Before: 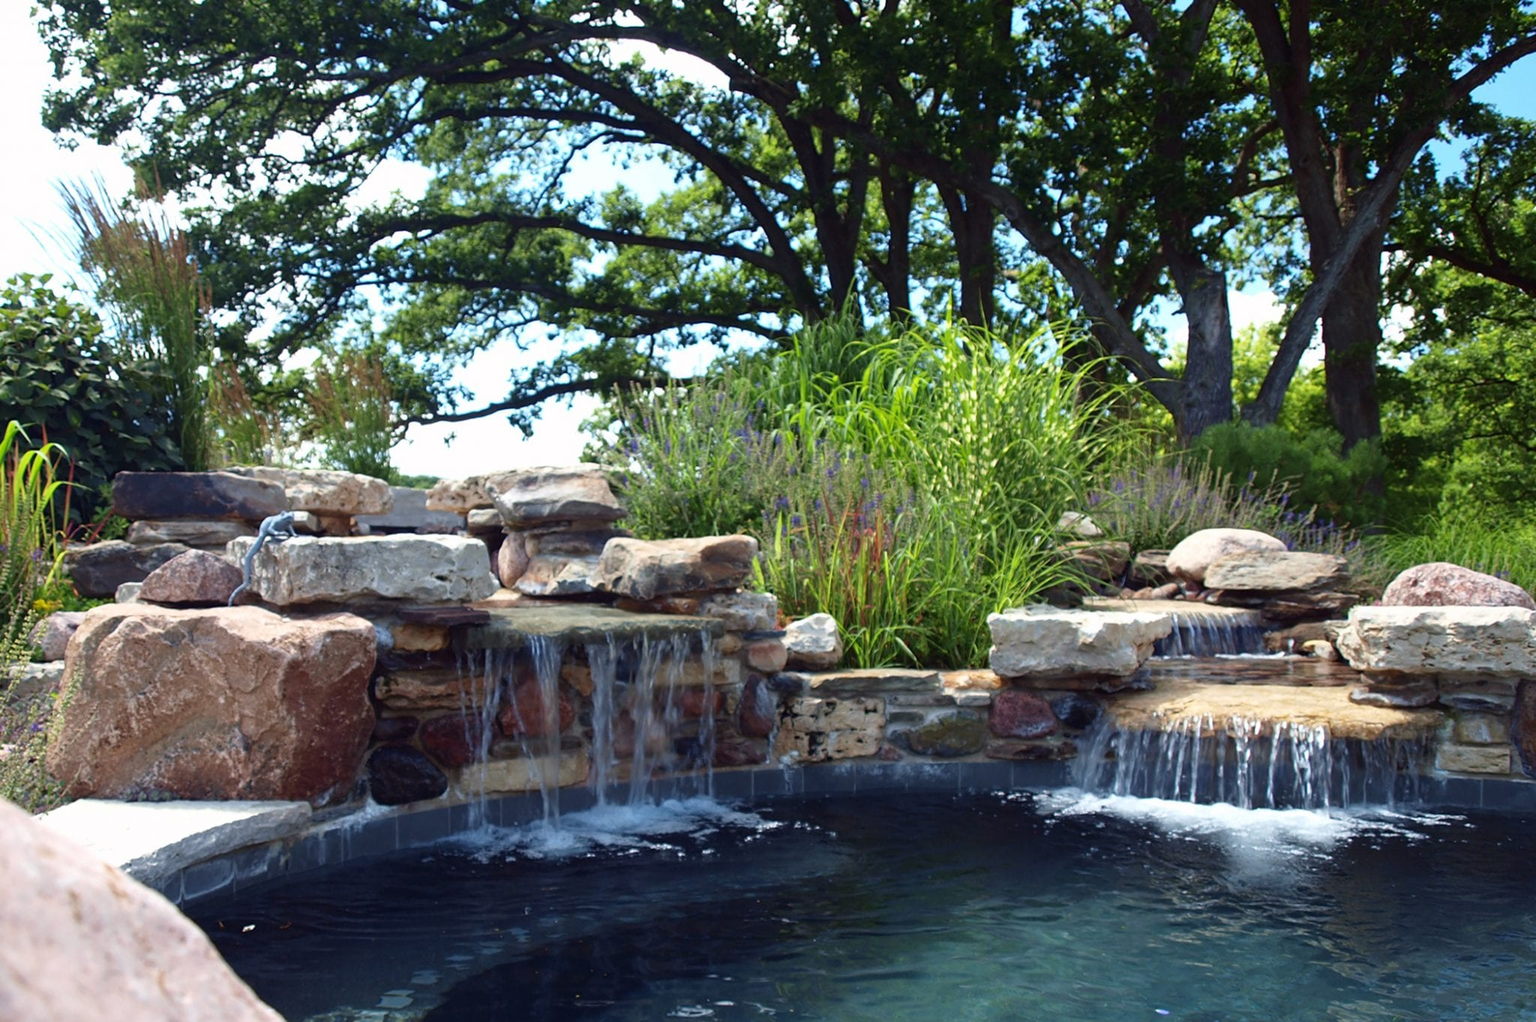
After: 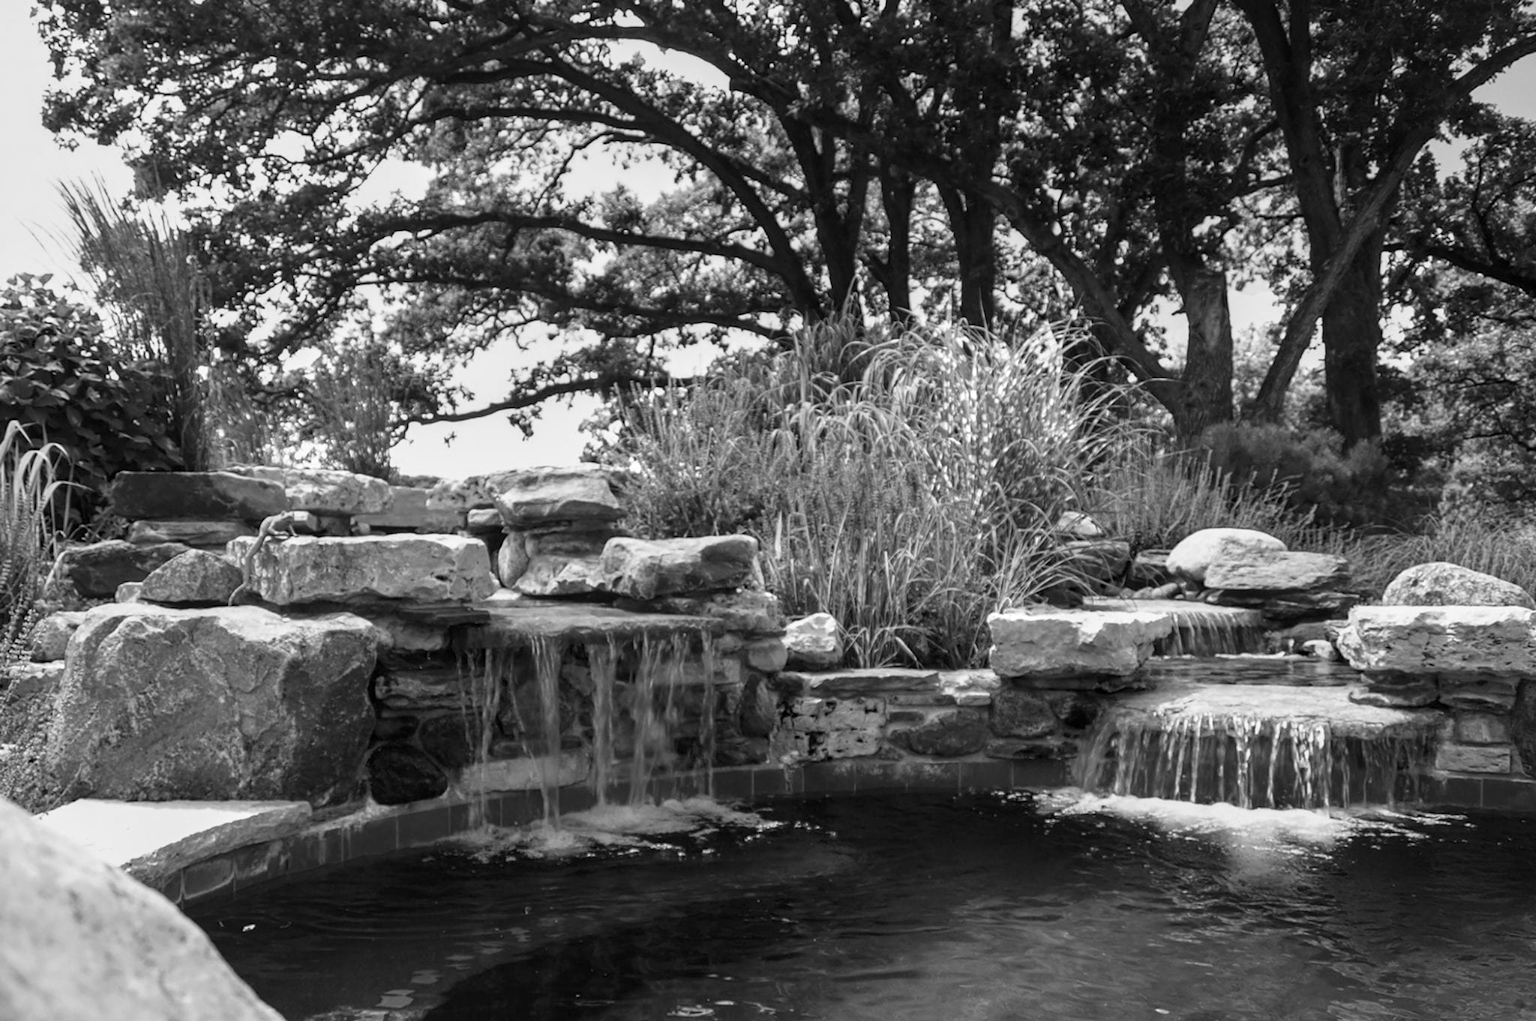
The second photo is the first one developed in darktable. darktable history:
local contrast: on, module defaults
tone equalizer: on, module defaults
monochrome: a -74.22, b 78.2
